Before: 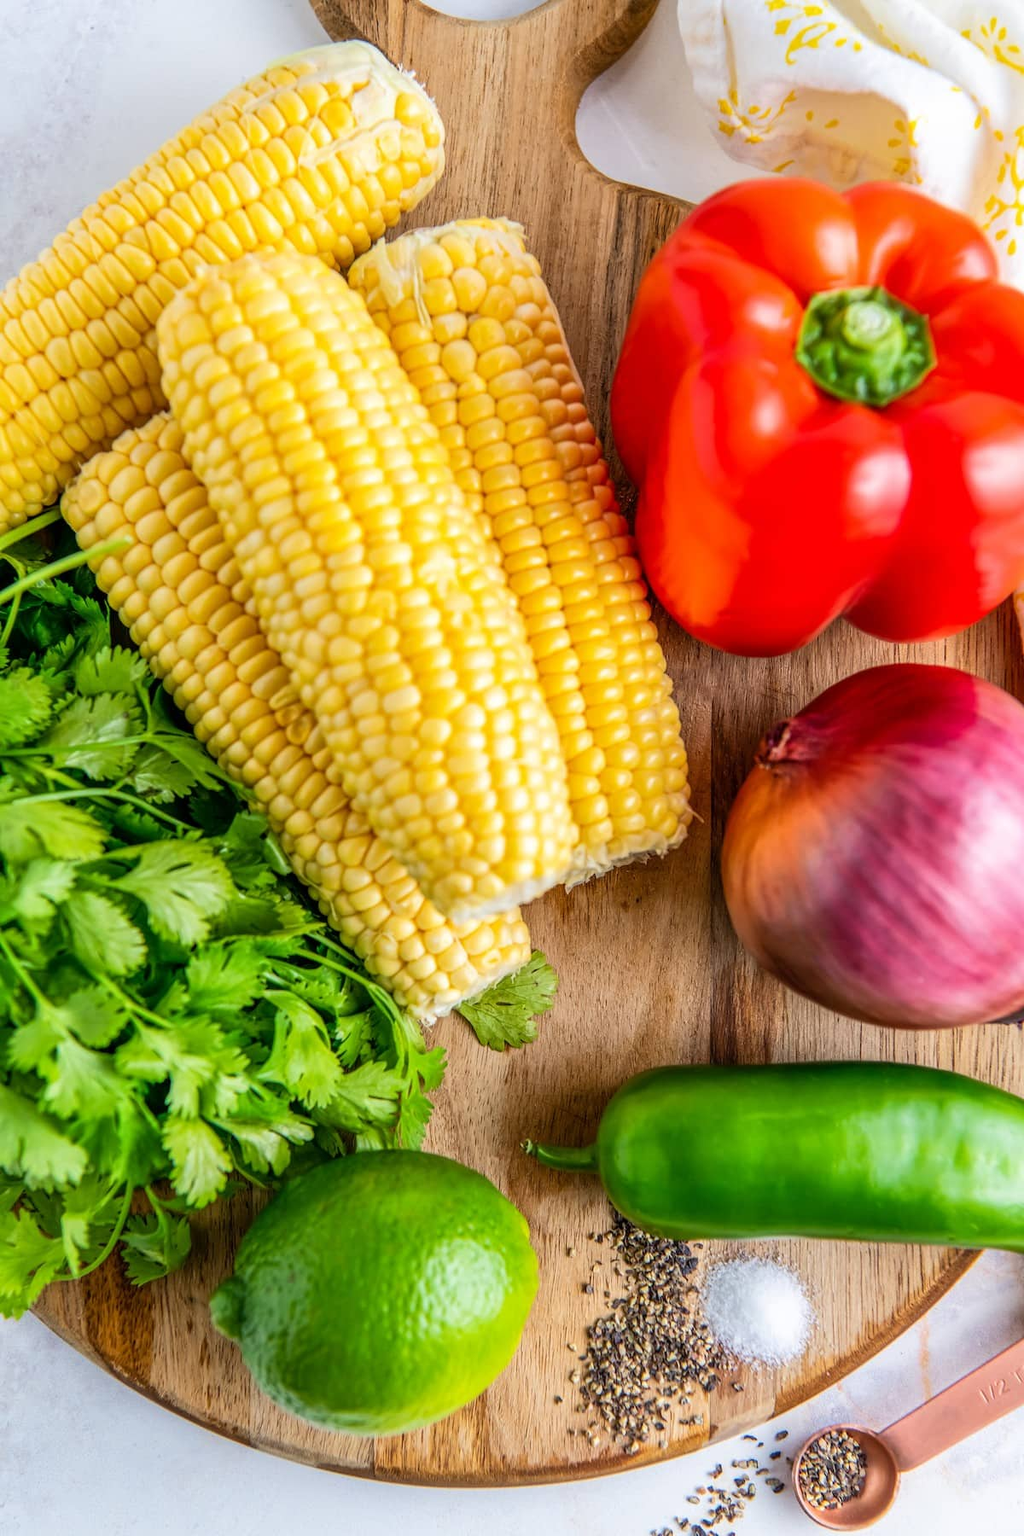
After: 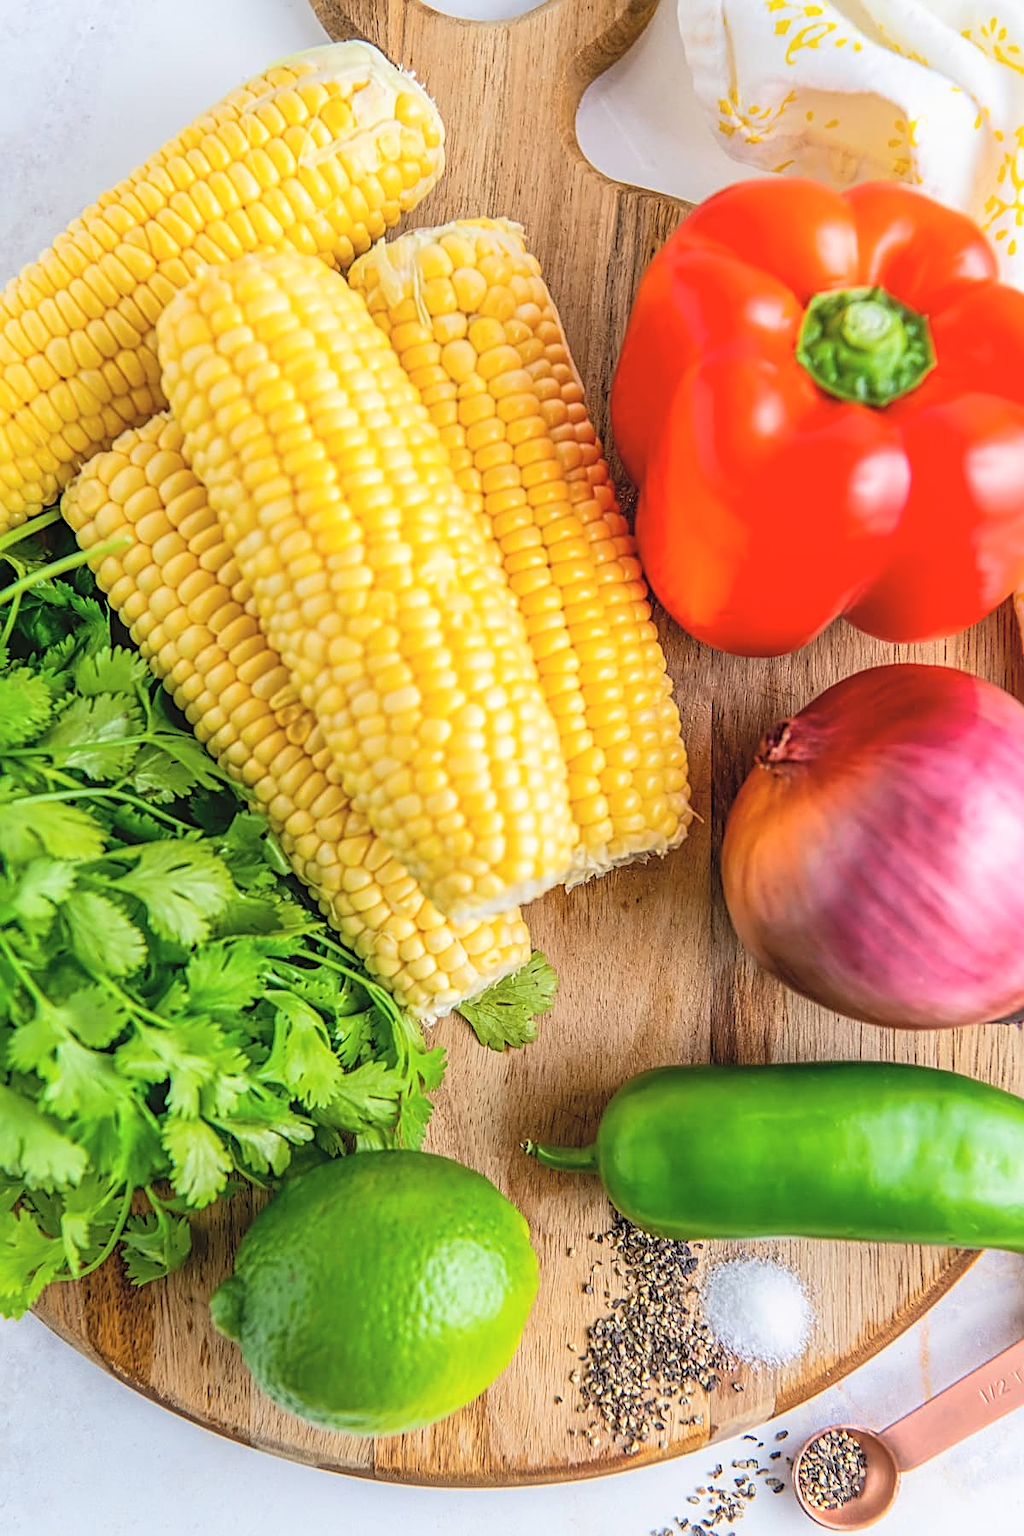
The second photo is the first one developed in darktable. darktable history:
contrast brightness saturation: brightness 0.13
contrast equalizer: octaves 7, y [[0.6 ×6], [0.55 ×6], [0 ×6], [0 ×6], [0 ×6]], mix -0.2
sharpen: radius 2.543, amount 0.636
